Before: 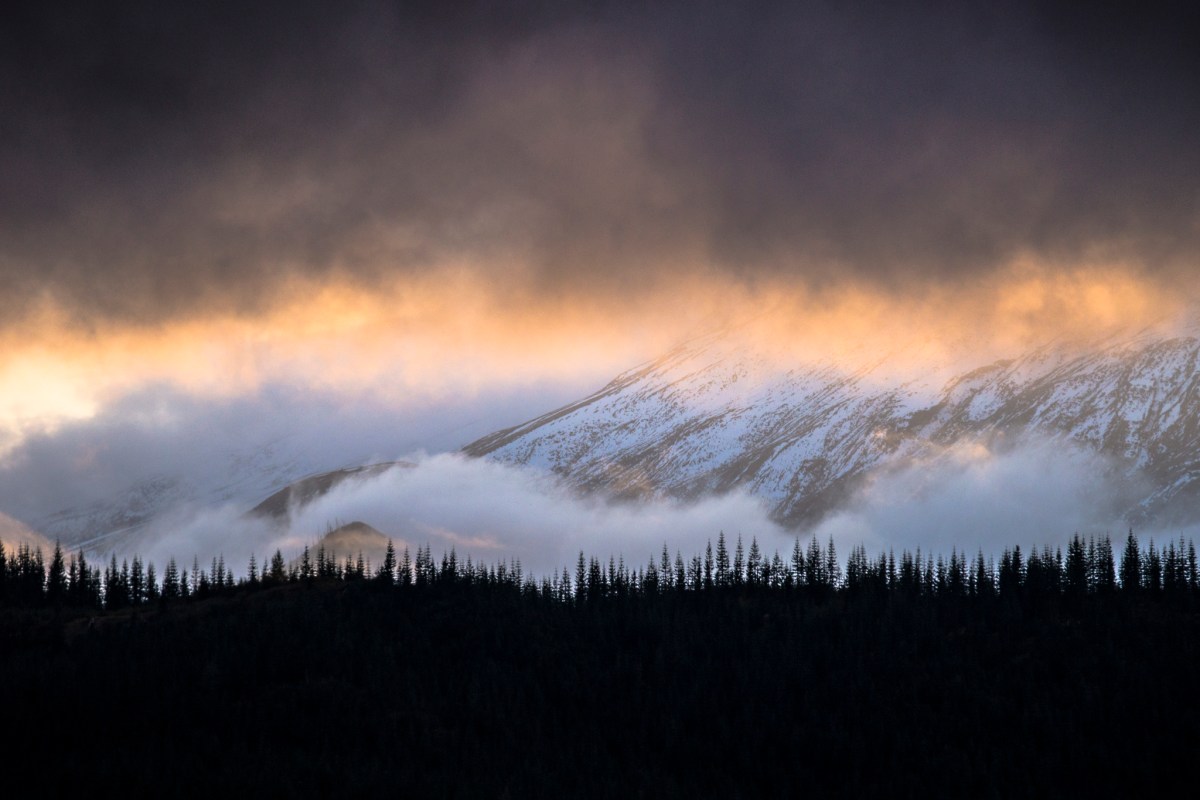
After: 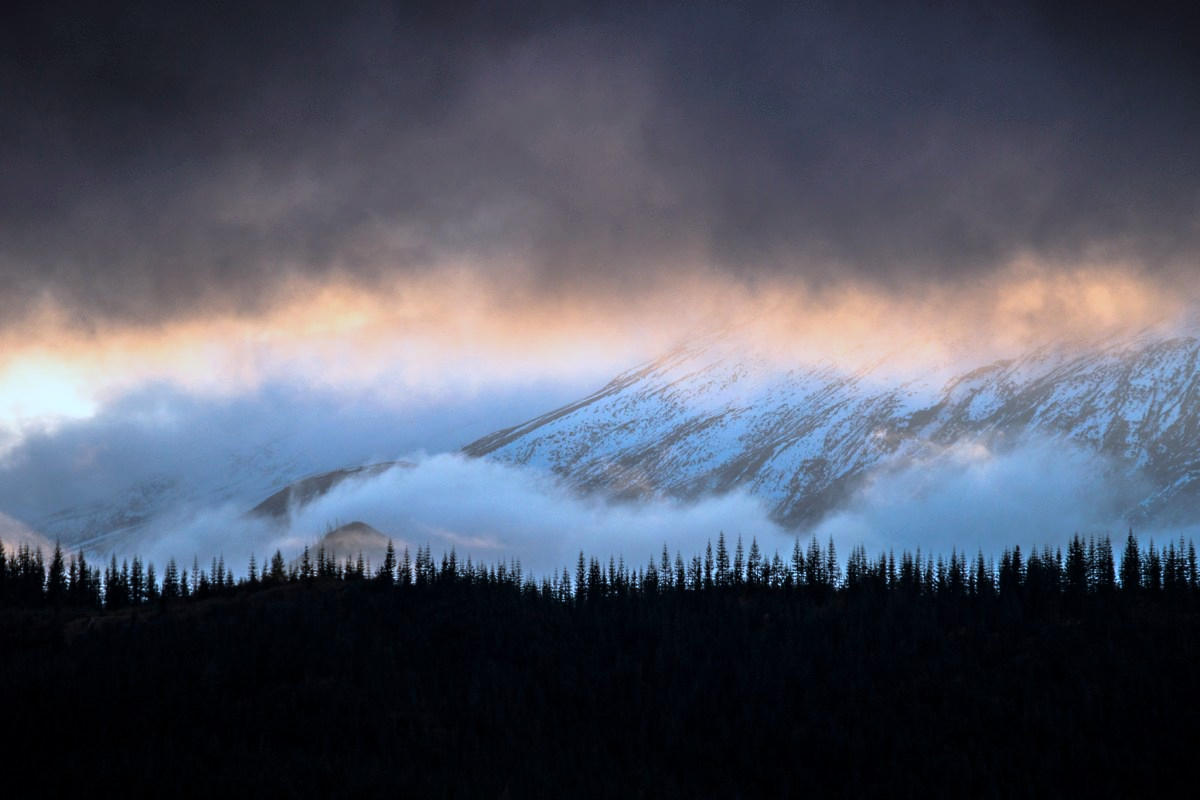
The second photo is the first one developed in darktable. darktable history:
color correction: highlights a* -8.69, highlights b* -23.29
